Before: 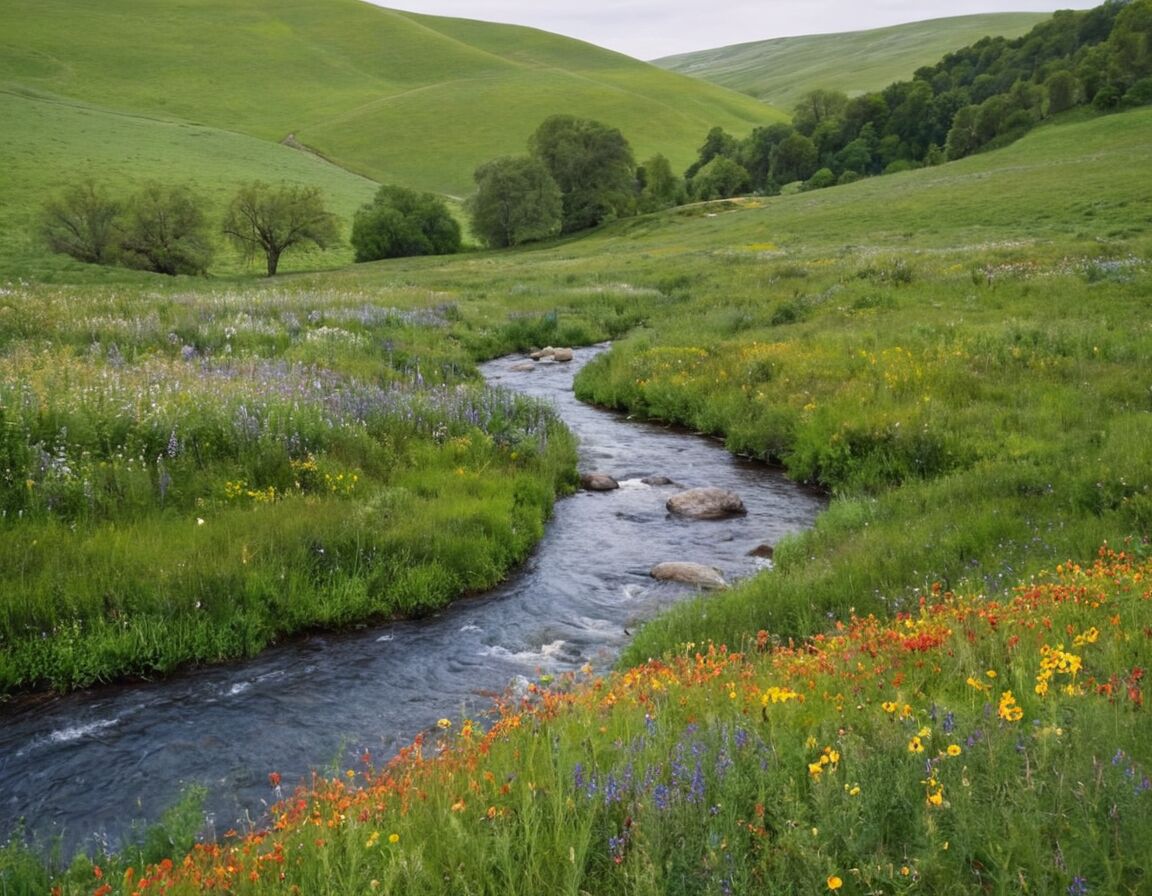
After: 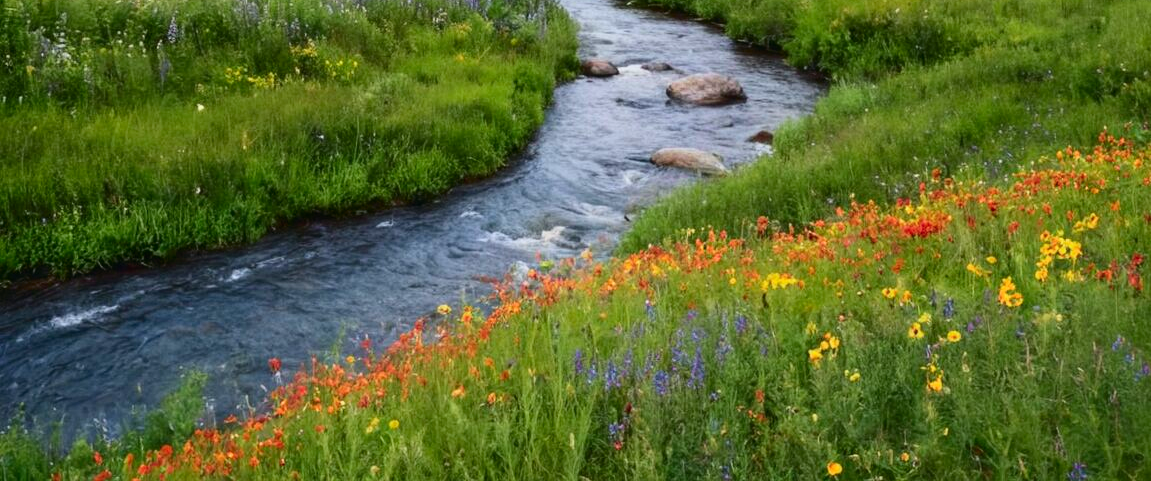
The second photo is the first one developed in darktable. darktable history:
crop and rotate: top 46.237%
tone curve: curves: ch0 [(0, 0.011) (0.139, 0.106) (0.295, 0.271) (0.499, 0.523) (0.739, 0.782) (0.857, 0.879) (1, 0.967)]; ch1 [(0, 0) (0.291, 0.229) (0.394, 0.365) (0.469, 0.456) (0.507, 0.504) (0.527, 0.546) (0.571, 0.614) (0.725, 0.779) (1, 1)]; ch2 [(0, 0) (0.125, 0.089) (0.35, 0.317) (0.437, 0.42) (0.502, 0.499) (0.537, 0.551) (0.613, 0.636) (1, 1)], color space Lab, independent channels, preserve colors none
